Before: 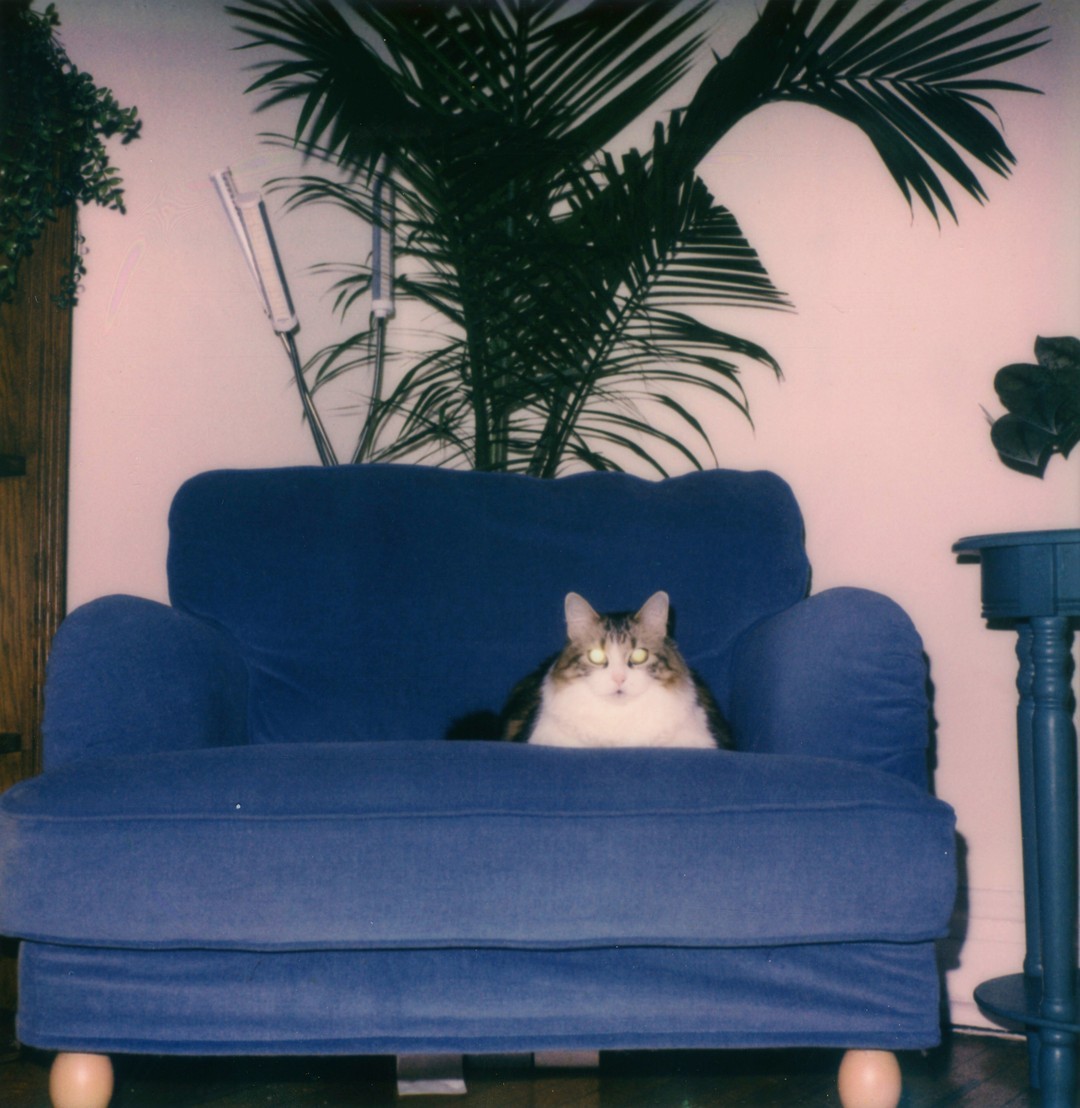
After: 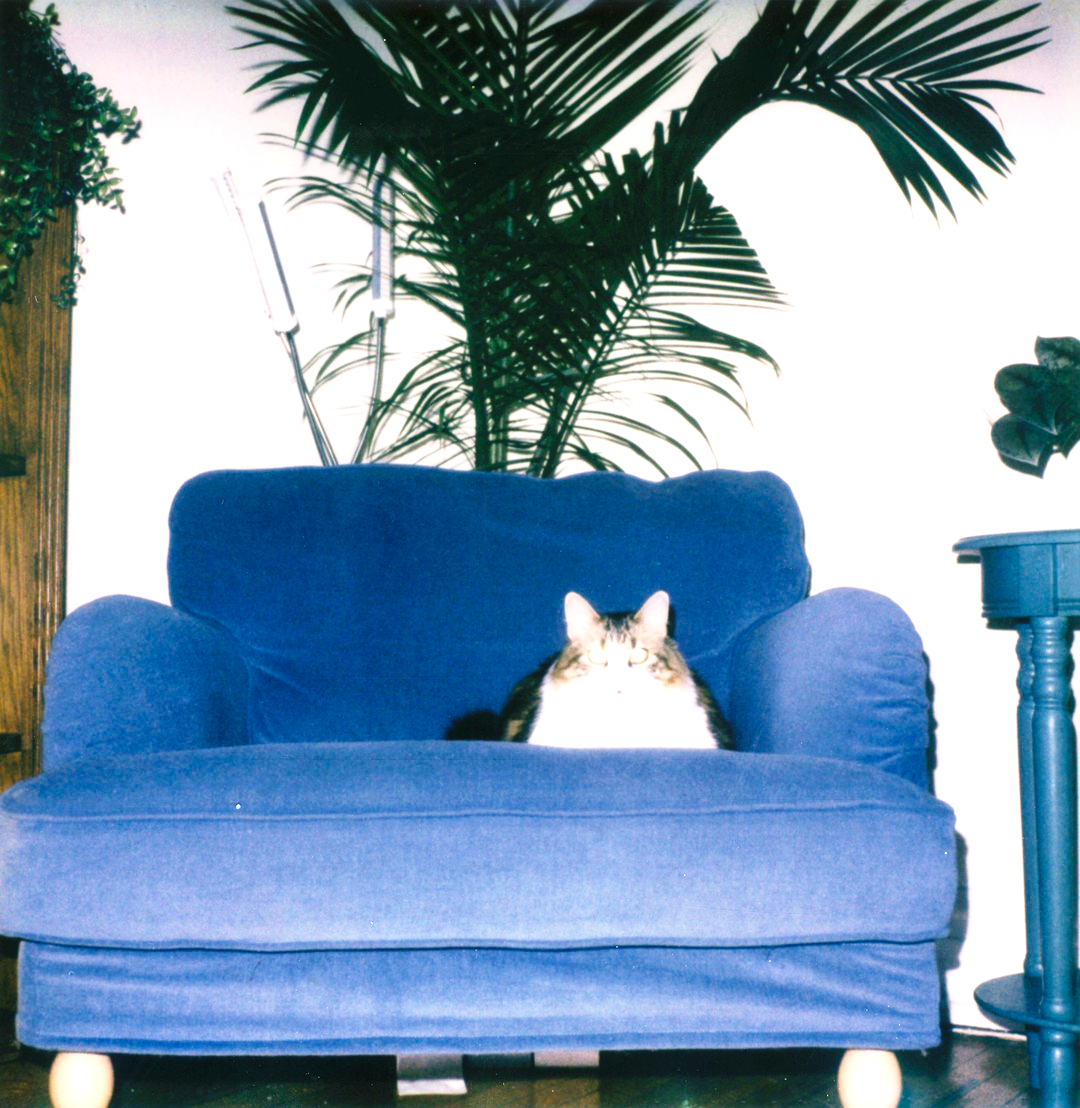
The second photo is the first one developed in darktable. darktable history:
exposure: black level correction 0, exposure 1.1 EV, compensate exposure bias true, compensate highlight preservation false
levels: levels [0.031, 0.5, 0.969]
base curve: curves: ch0 [(0, 0) (0.028, 0.03) (0.121, 0.232) (0.46, 0.748) (0.859, 0.968) (1, 1)], preserve colors none
